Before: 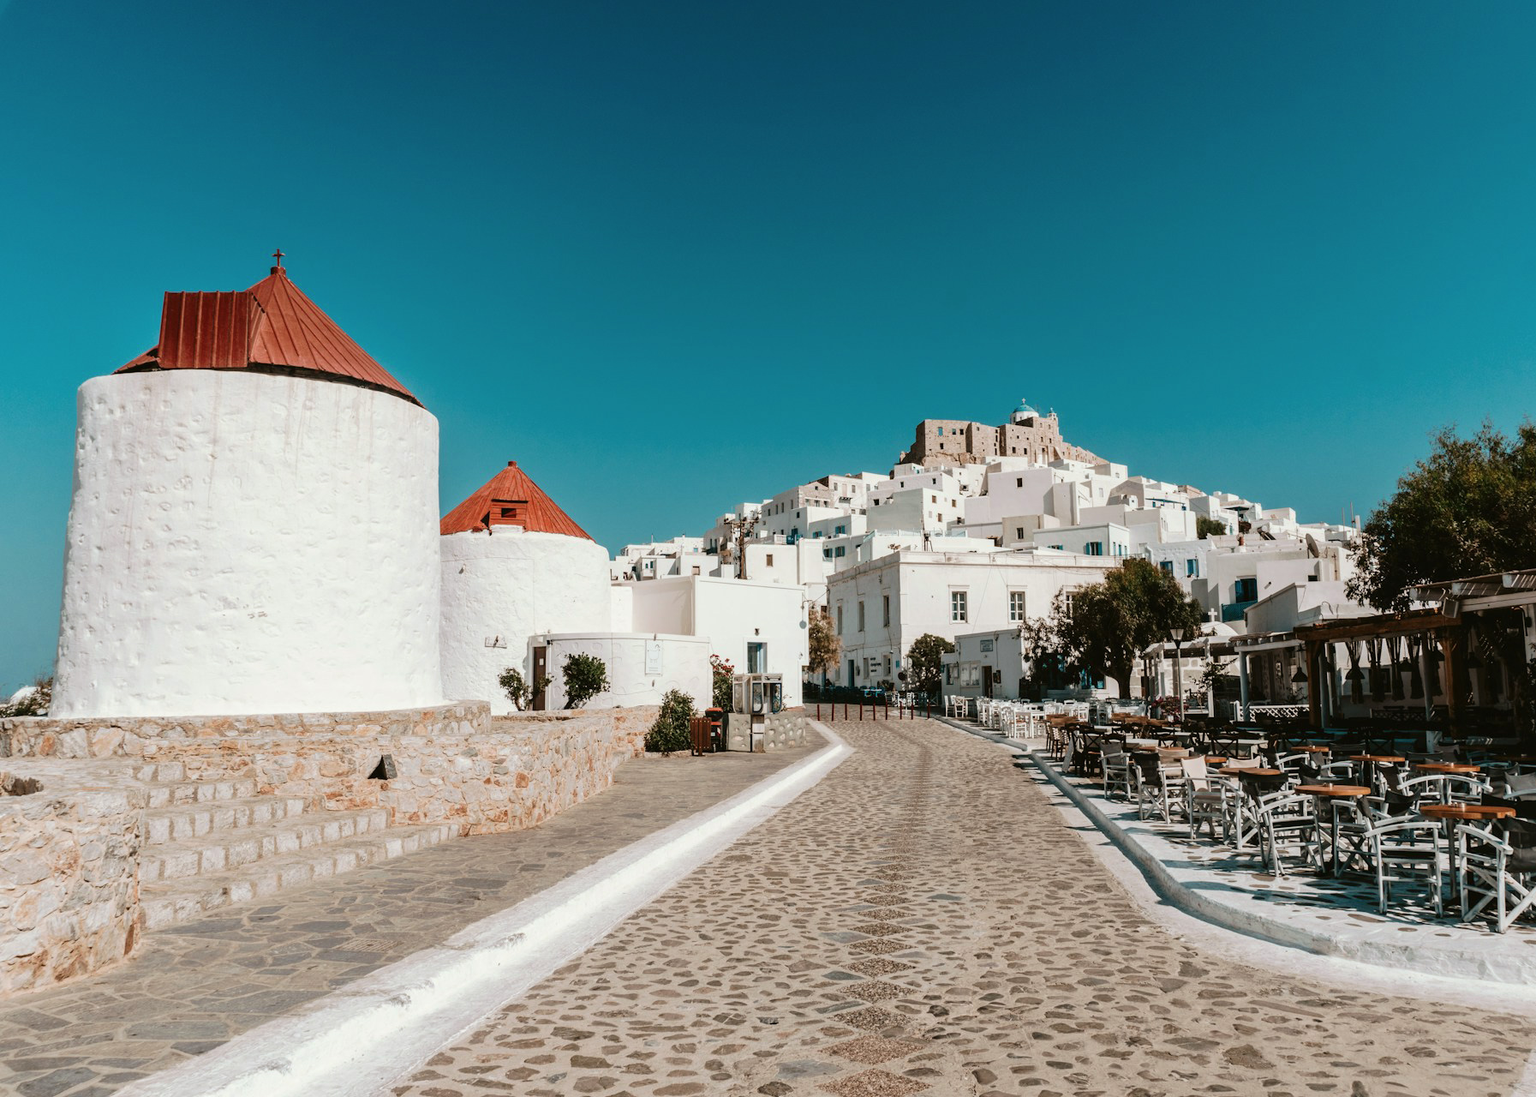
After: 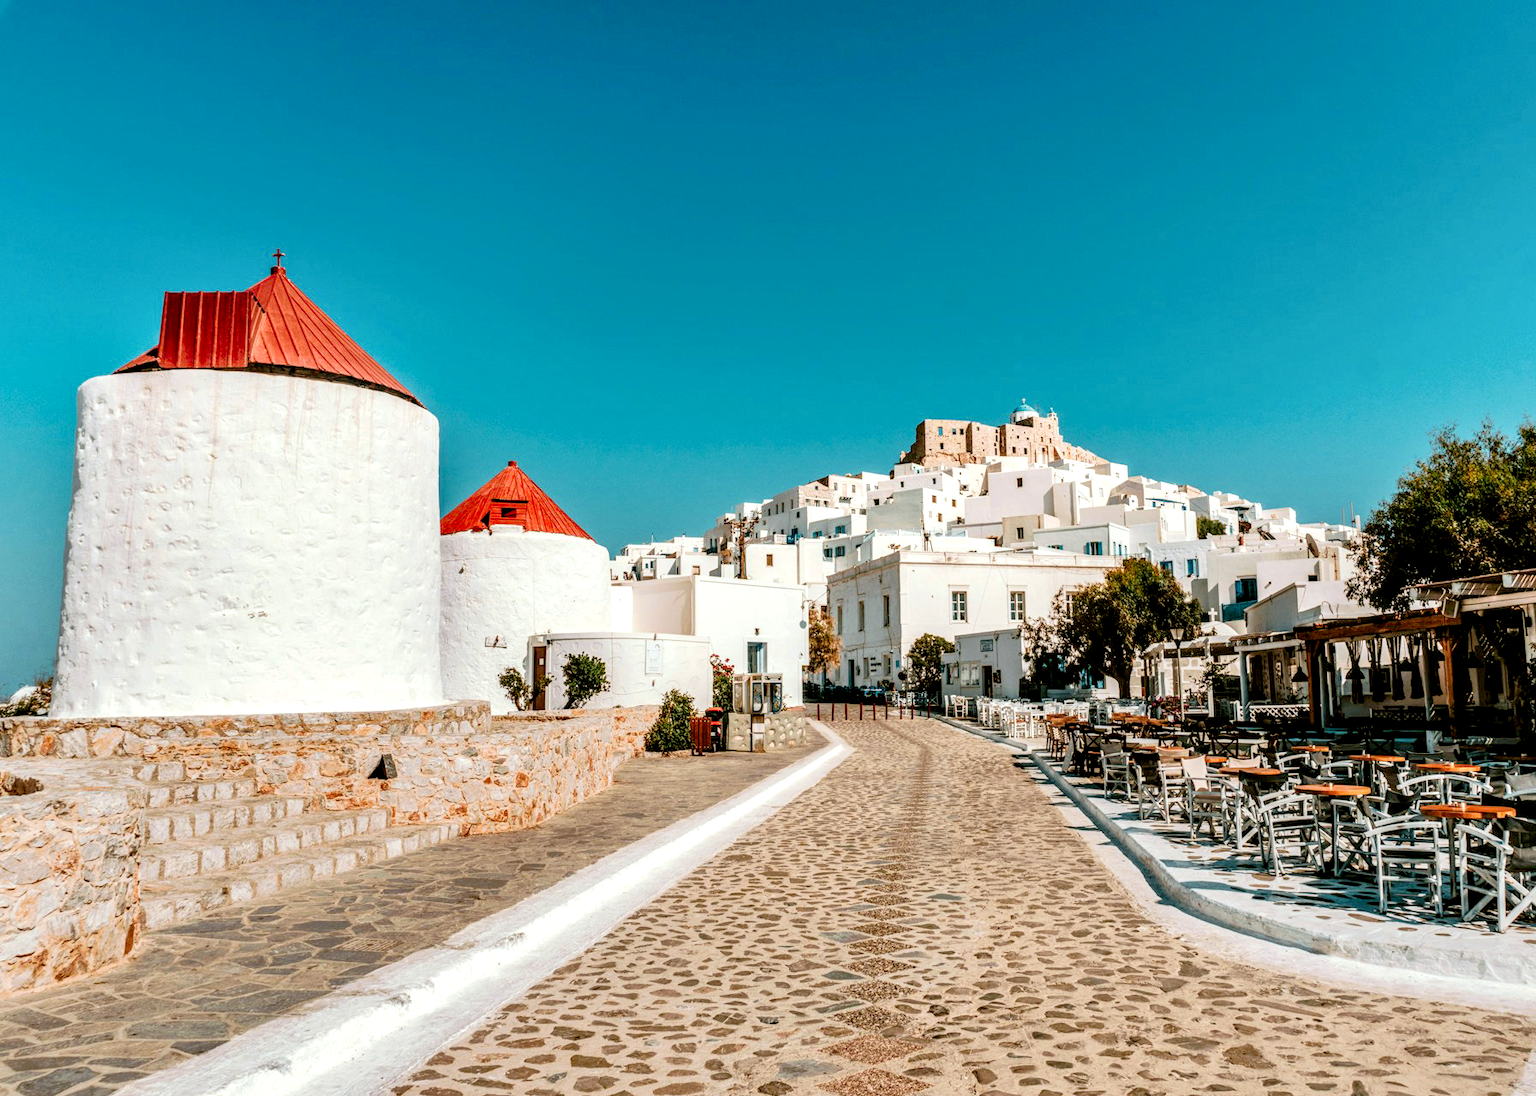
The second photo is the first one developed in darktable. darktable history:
color zones: curves: ch0 [(0.224, 0.526) (0.75, 0.5)]; ch1 [(0.055, 0.526) (0.224, 0.761) (0.377, 0.526) (0.75, 0.5)]
zone system: zone [-1, 0.206, 0.358, 0.477, 0.561, 0.661, 0.752, 0.823, 0.884, -1 ×16]
shadows and highlights: shadows 43.71, white point adjustment -1.46, soften with gaussian
local contrast: highlights 65%, shadows 54%, detail 169%, midtone range 0.514
